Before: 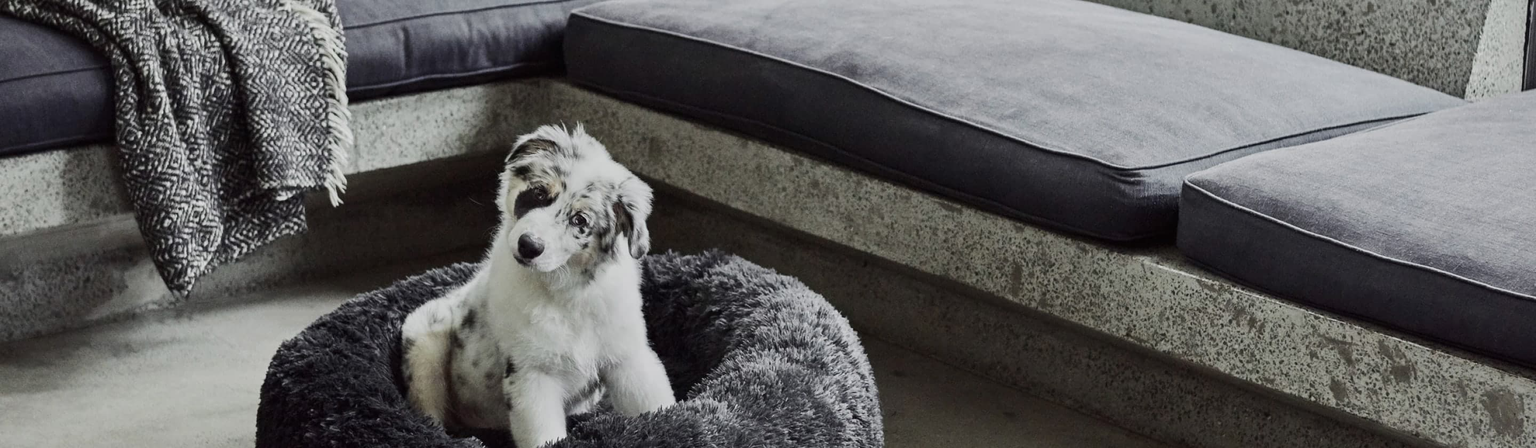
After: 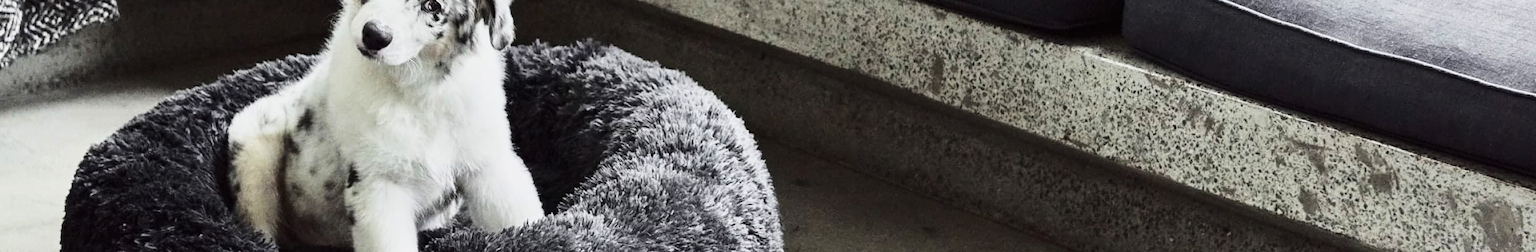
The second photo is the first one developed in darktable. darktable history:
base curve: curves: ch0 [(0, 0) (0.028, 0.03) (0.121, 0.232) (0.46, 0.748) (0.859, 0.968) (1, 1)]
crop and rotate: left 13.306%, top 48.129%, bottom 2.928%
